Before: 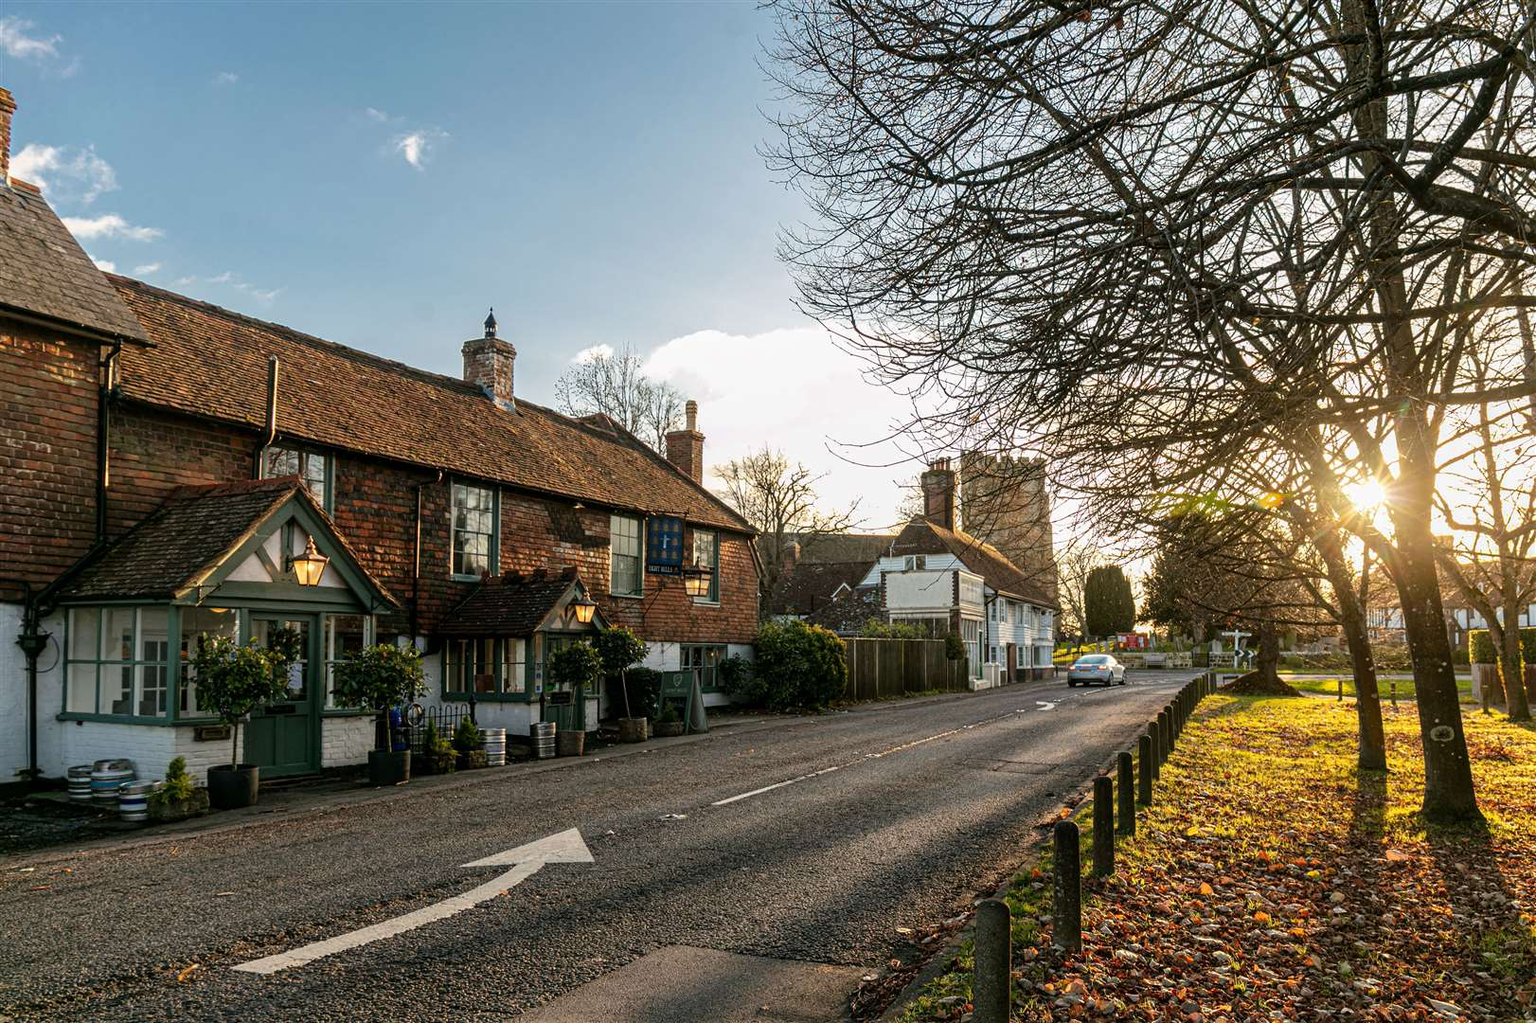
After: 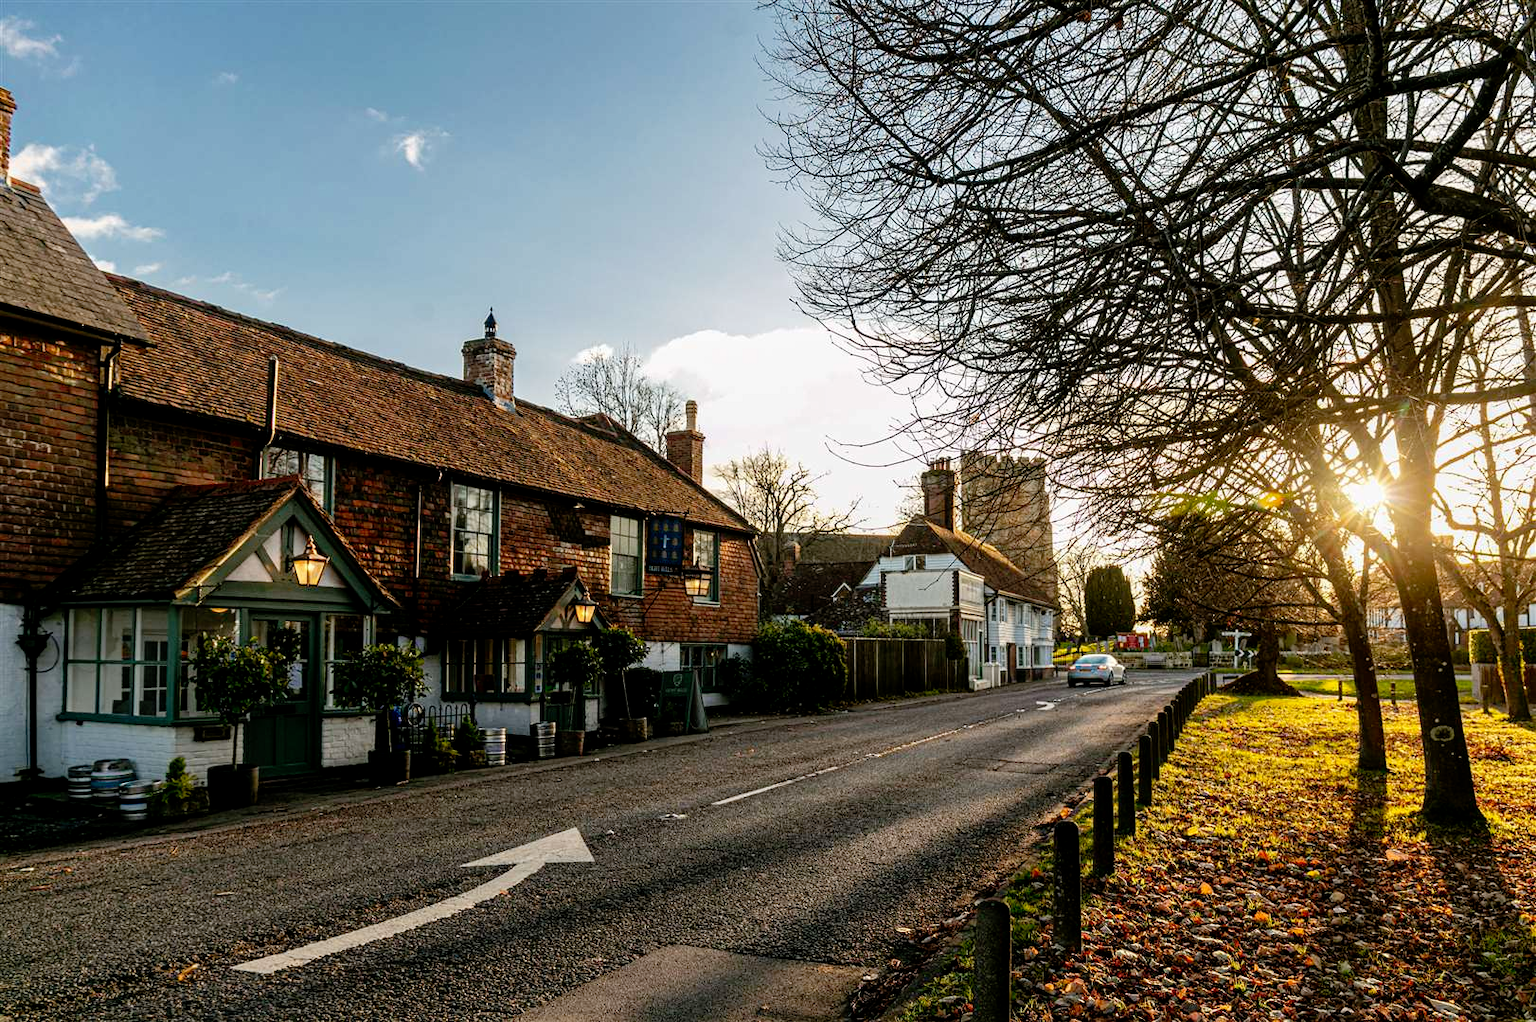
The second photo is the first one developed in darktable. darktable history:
tone curve: curves: ch0 [(0, 0) (0.003, 0.003) (0.011, 0.003) (0.025, 0.007) (0.044, 0.014) (0.069, 0.02) (0.1, 0.03) (0.136, 0.054) (0.177, 0.099) (0.224, 0.156) (0.277, 0.227) (0.335, 0.302) (0.399, 0.375) (0.468, 0.456) (0.543, 0.54) (0.623, 0.625) (0.709, 0.717) (0.801, 0.807) (0.898, 0.895) (1, 1)], preserve colors none
exposure: black level correction 0.006, compensate highlight preservation false
